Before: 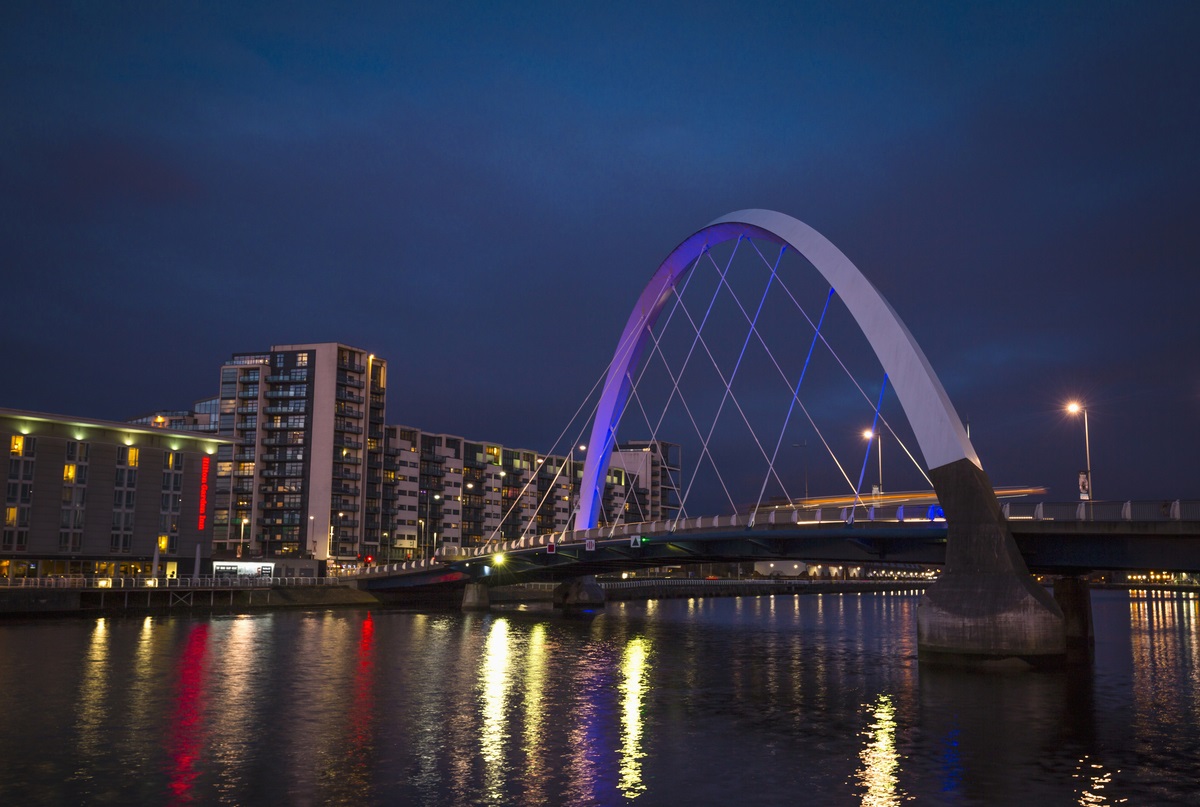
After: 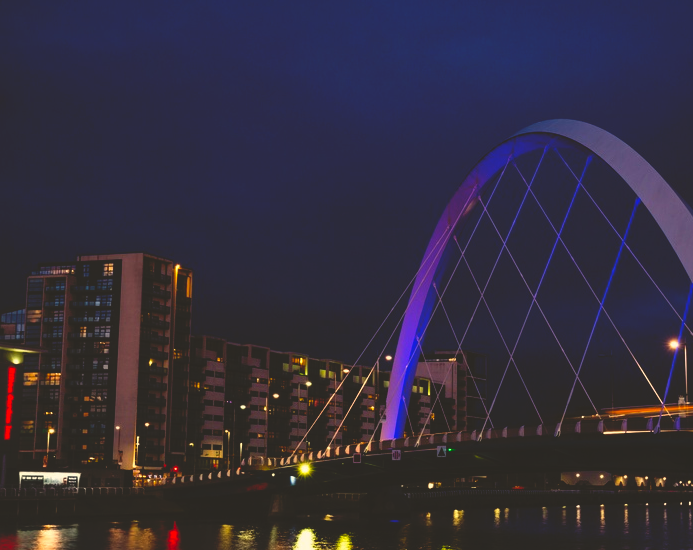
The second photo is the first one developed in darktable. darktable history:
color correction: highlights a* 2.72, highlights b* 22.8
crop: left 16.202%, top 11.208%, right 26.045%, bottom 20.557%
white balance: red 0.983, blue 1.036
base curve: curves: ch0 [(0, 0.02) (0.083, 0.036) (1, 1)], preserve colors none
